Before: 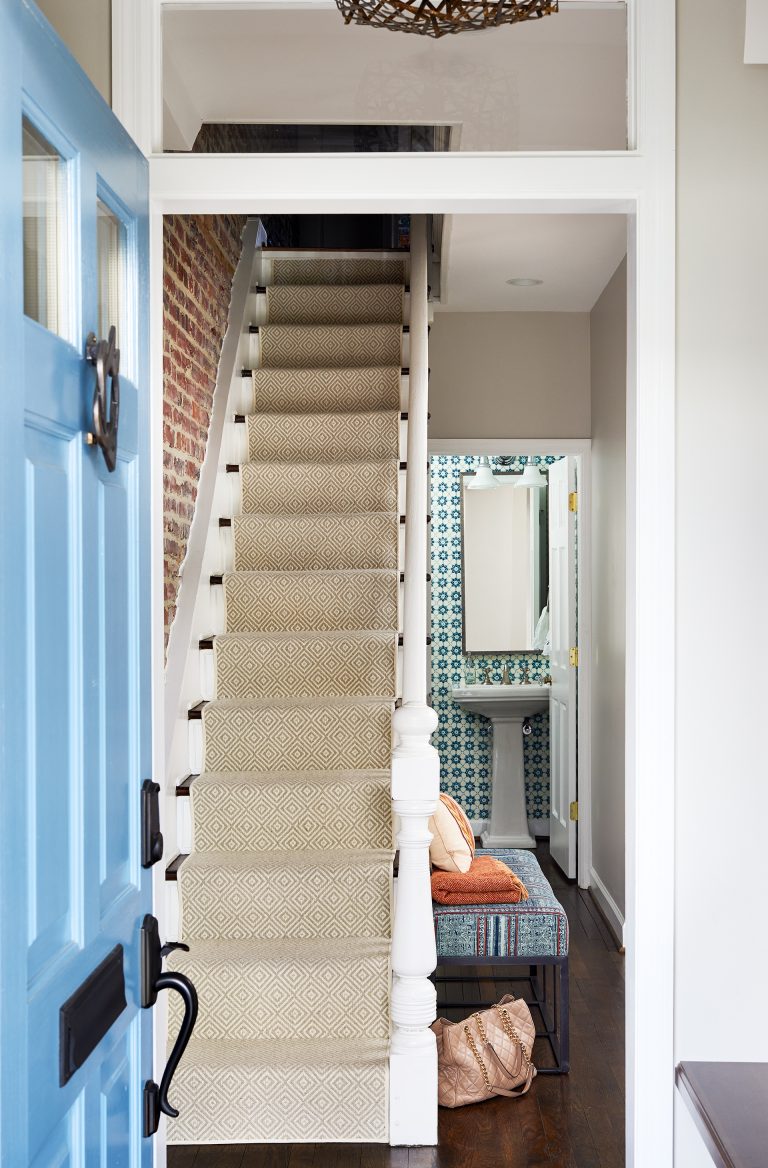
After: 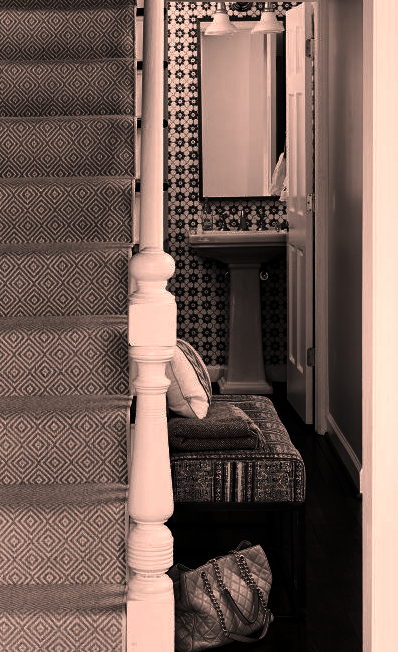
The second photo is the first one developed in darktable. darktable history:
crop: left 34.253%, top 38.879%, right 13.875%, bottom 5.256%
contrast brightness saturation: contrast 0.02, brightness -0.983, saturation -0.981
color correction: highlights a* 20.4, highlights b* 19.21
